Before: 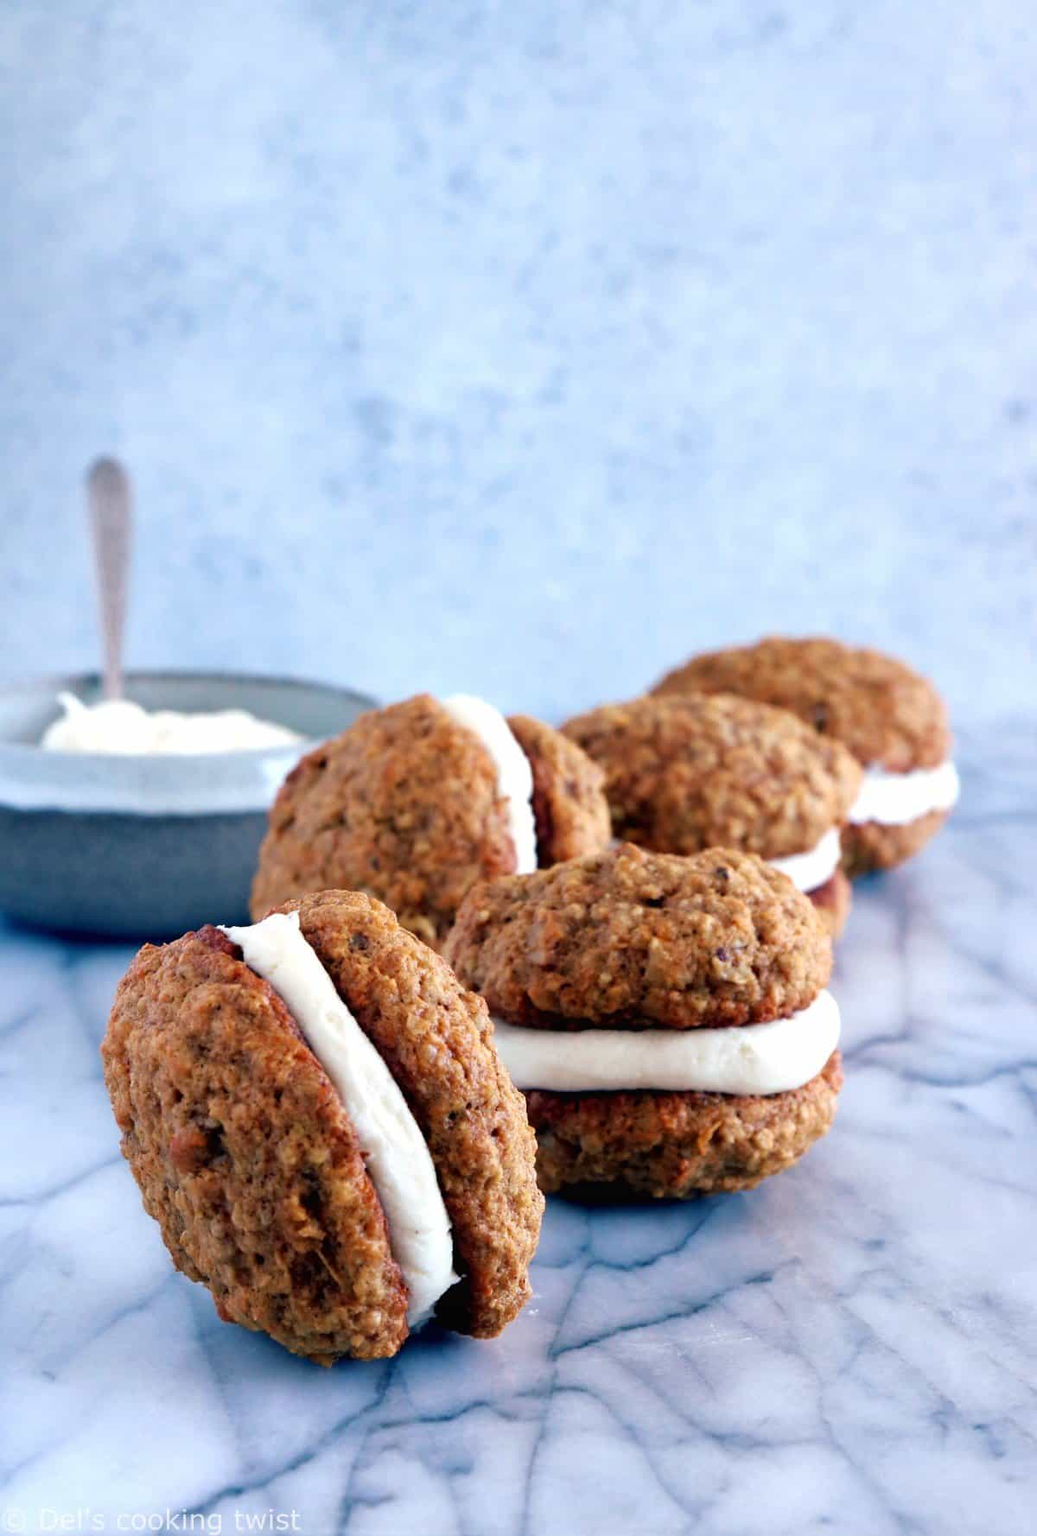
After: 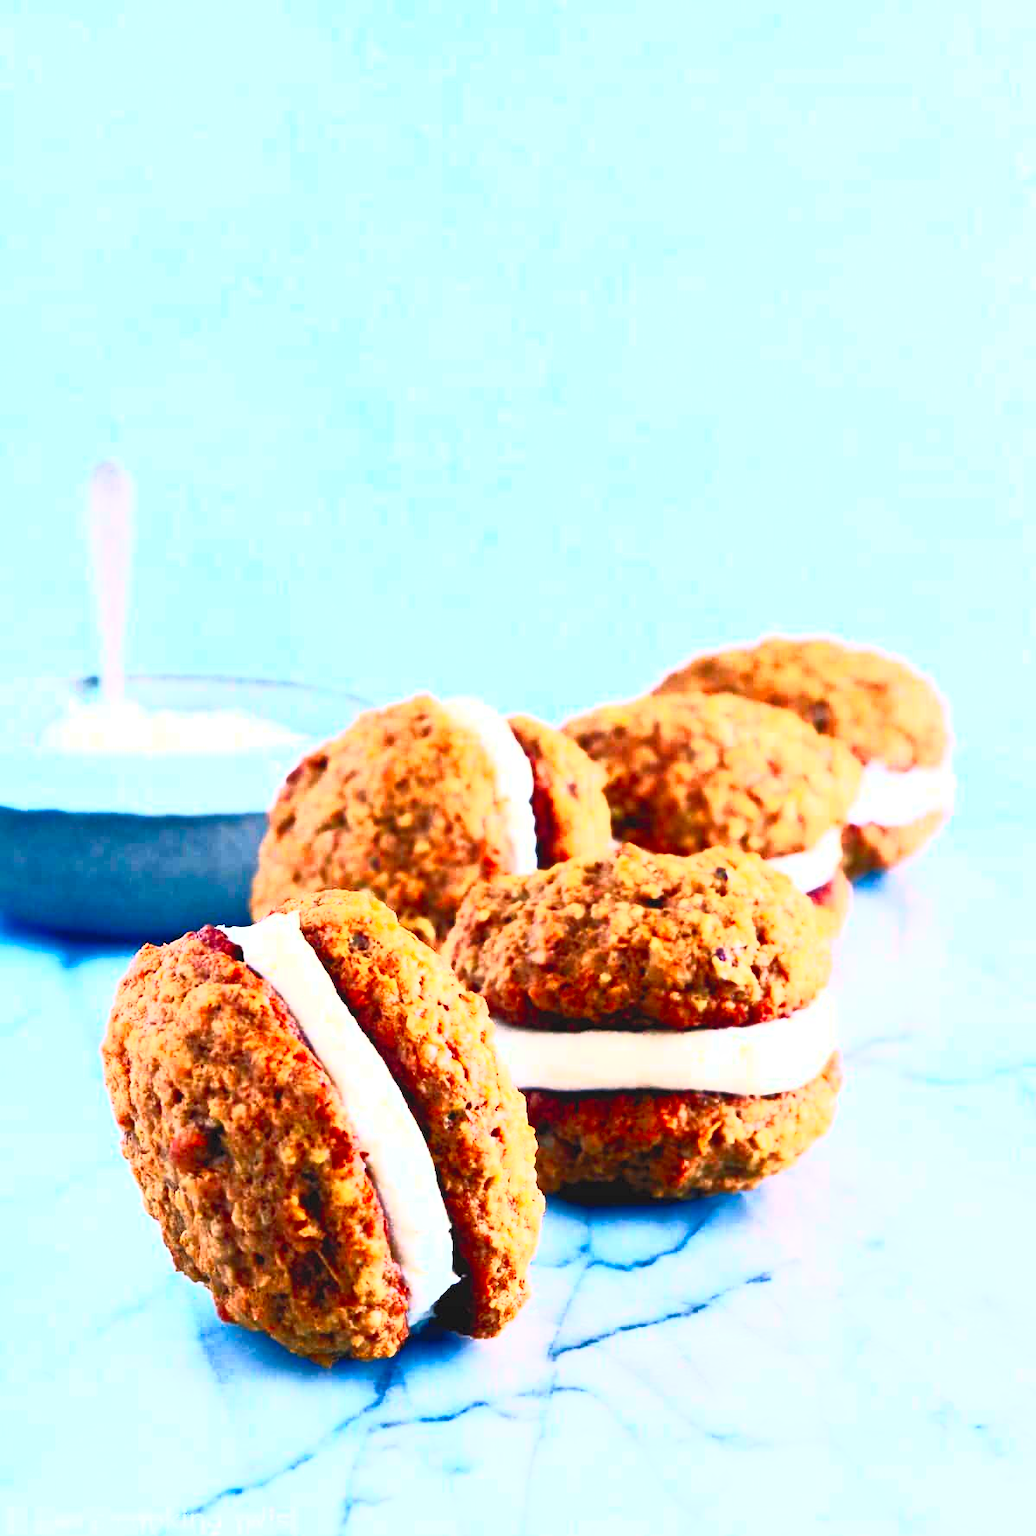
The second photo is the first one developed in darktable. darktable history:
contrast brightness saturation: contrast 0.991, brightness 0.994, saturation 0.996
color zones: curves: ch2 [(0, 0.5) (0.143, 0.5) (0.286, 0.489) (0.415, 0.421) (0.571, 0.5) (0.714, 0.5) (0.857, 0.5) (1, 0.5)]
